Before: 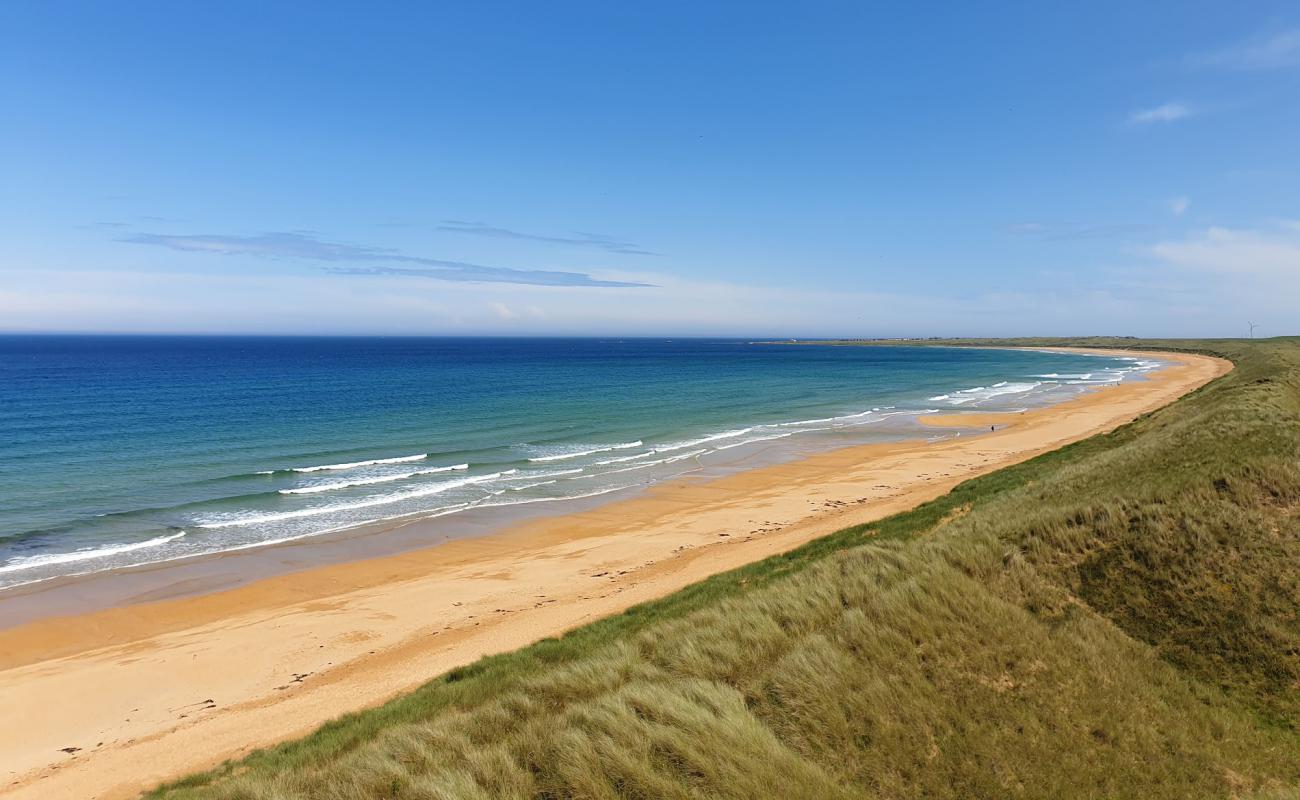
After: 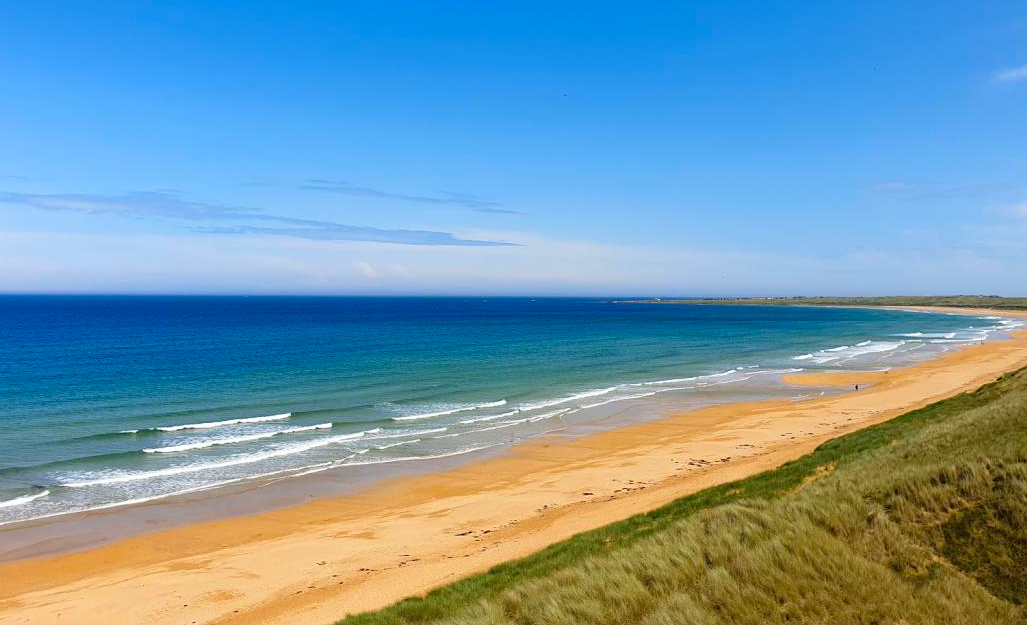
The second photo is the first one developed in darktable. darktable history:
contrast brightness saturation: contrast 0.087, saturation 0.283
crop and rotate: left 10.525%, top 5.126%, right 10.425%, bottom 16.736%
